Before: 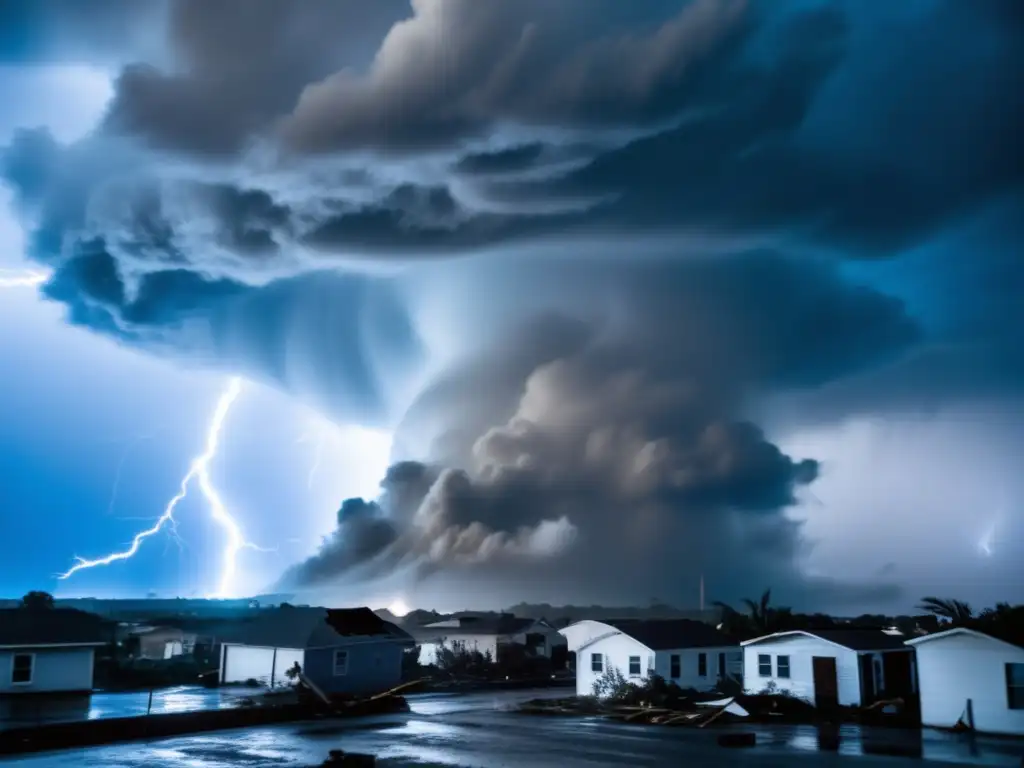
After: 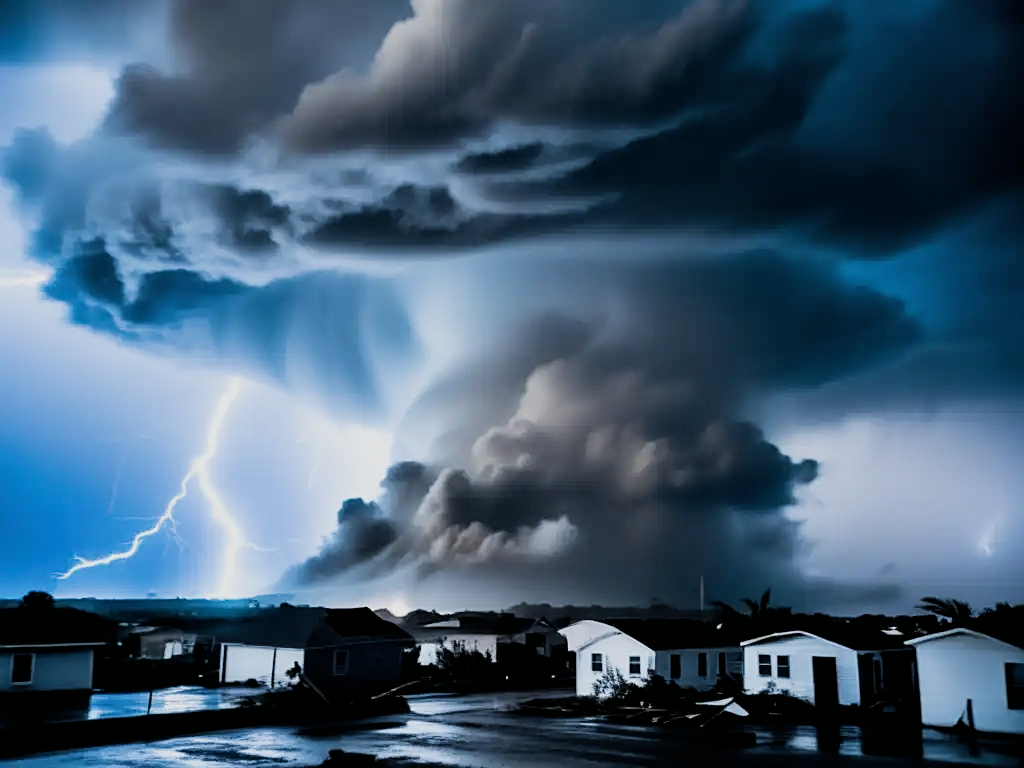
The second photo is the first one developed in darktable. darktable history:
filmic rgb: black relative exposure -5.03 EV, white relative exposure 3.95 EV, hardness 2.88, contrast 1.301, highlights saturation mix -29.98%, iterations of high-quality reconstruction 0
sharpen: on, module defaults
